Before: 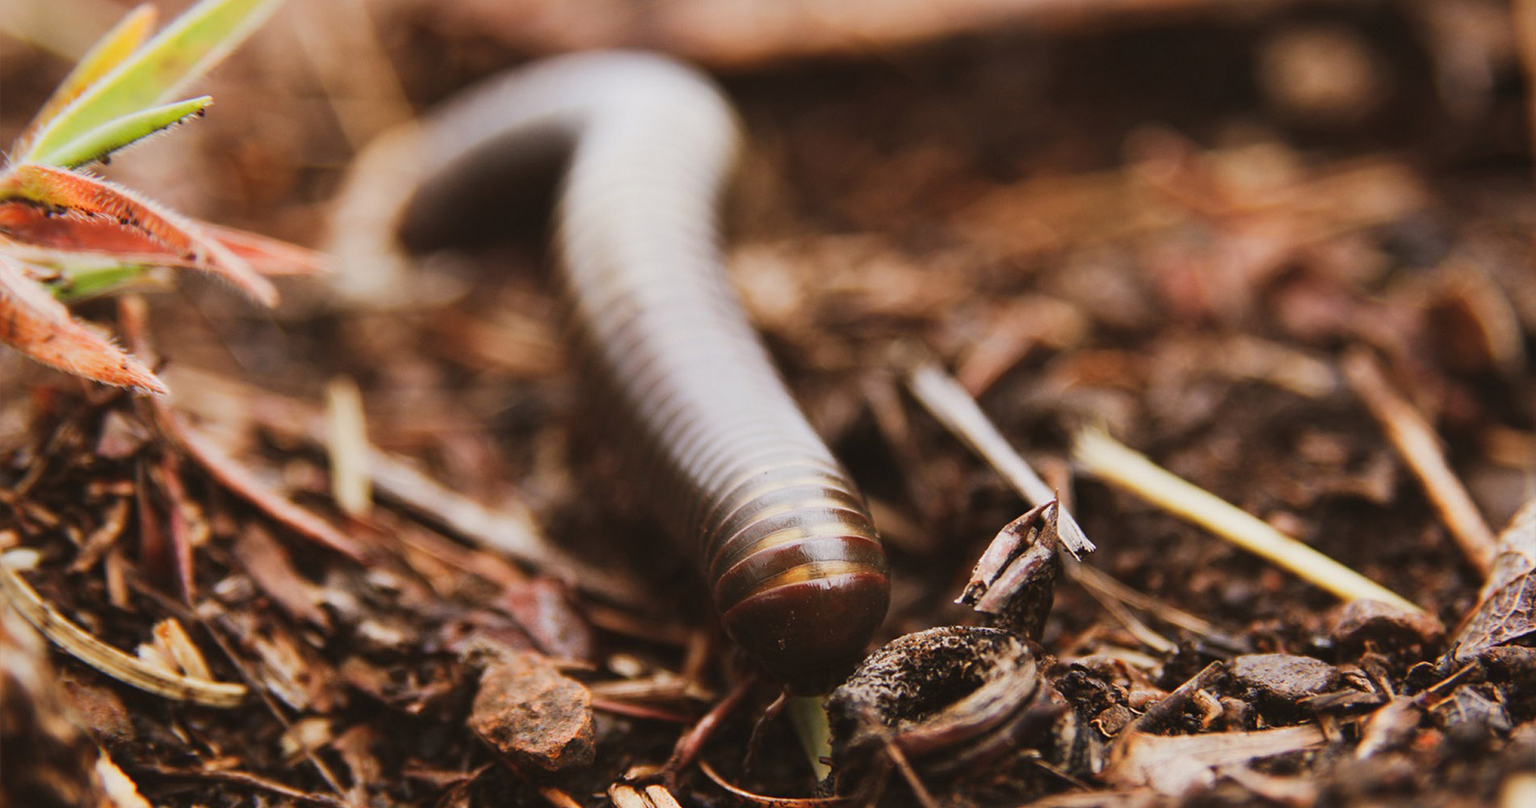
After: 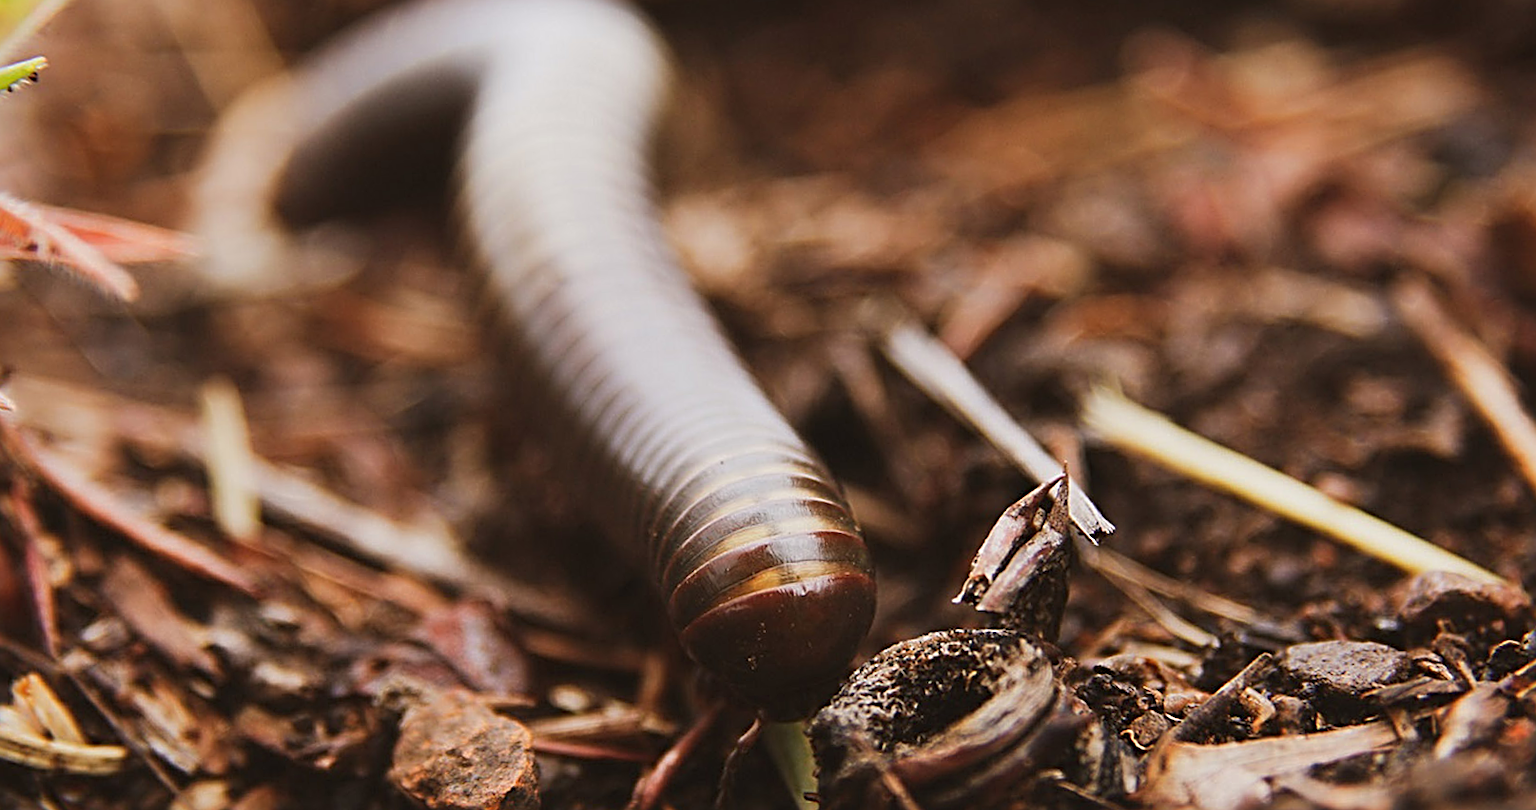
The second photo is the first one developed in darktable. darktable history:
crop and rotate: angle 3.27°, left 5.978%, top 5.675%
sharpen: radius 2.84, amount 0.731
